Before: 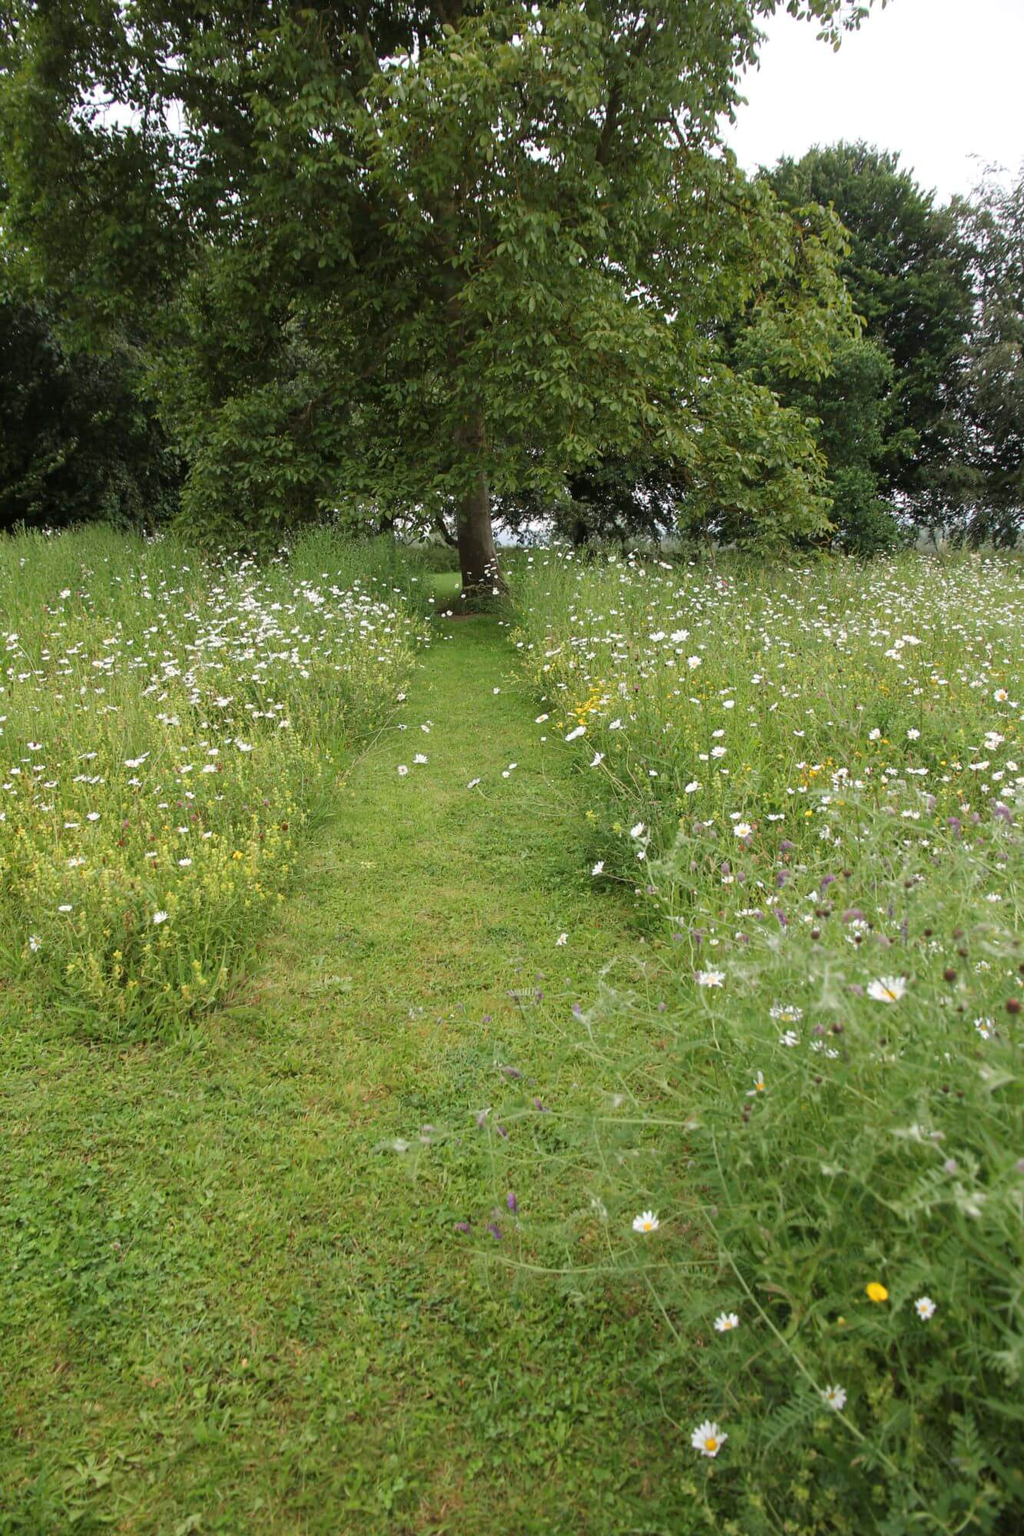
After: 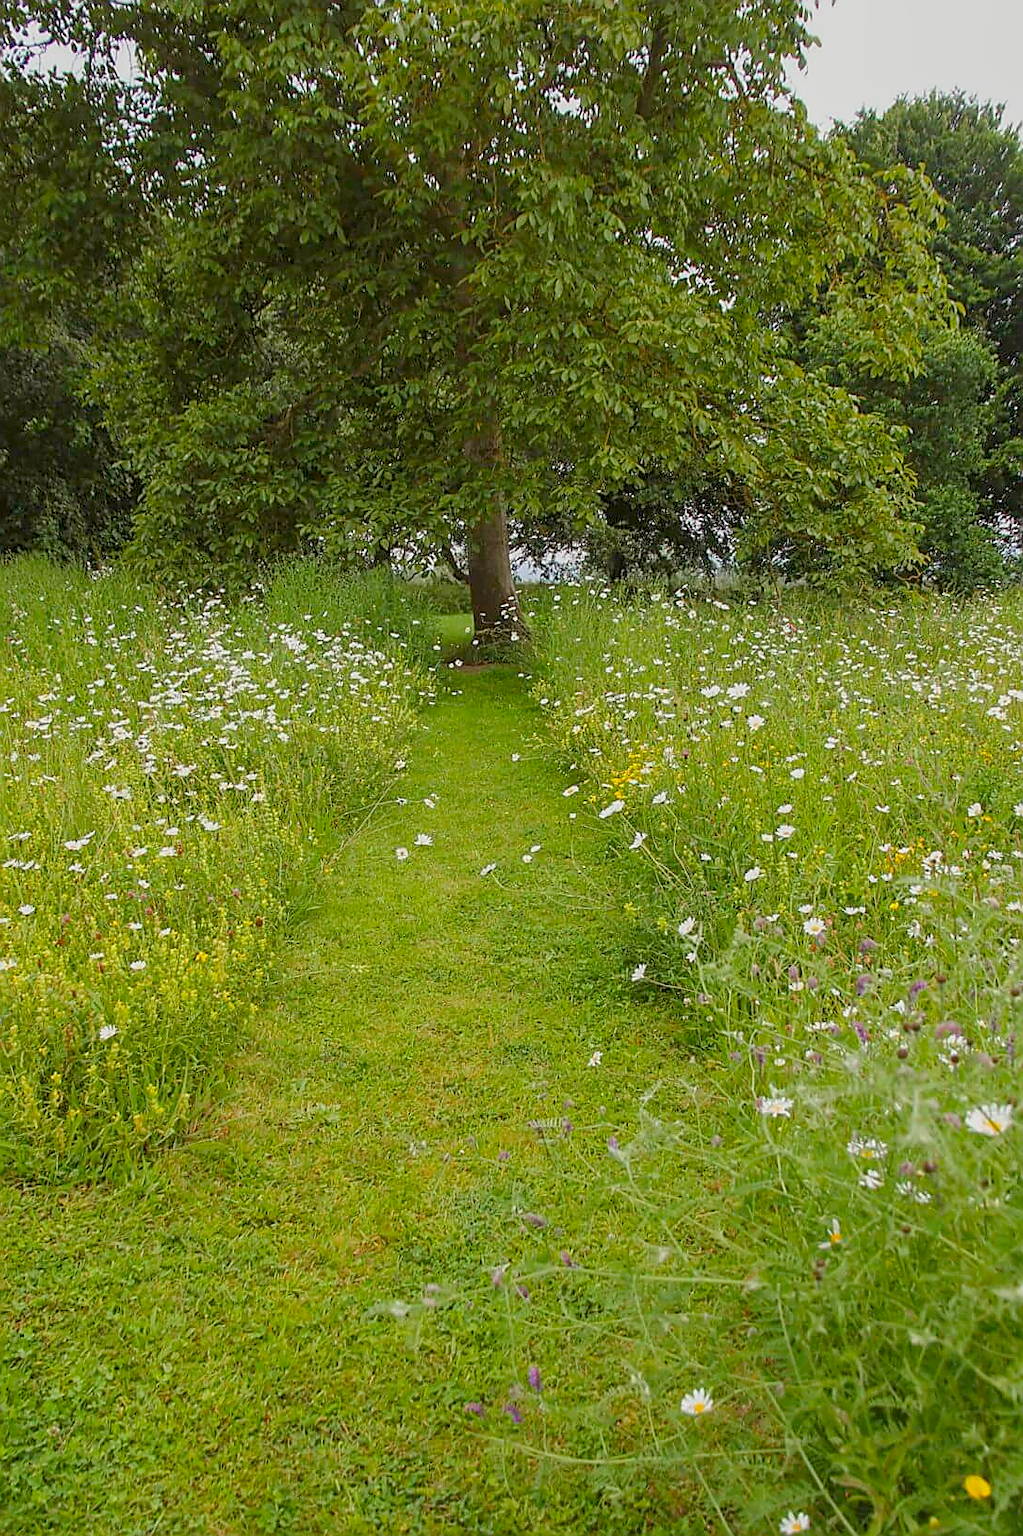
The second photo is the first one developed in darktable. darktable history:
crop and rotate: left 7.039%, top 4.386%, right 10.528%, bottom 13.172%
local contrast: on, module defaults
sharpen: radius 1.4, amount 1.234, threshold 0.677
color balance rgb: power › chroma 0.318%, power › hue 21.99°, perceptual saturation grading › global saturation 29.936%, perceptual brilliance grading › global brilliance 4.299%, contrast -29.385%
